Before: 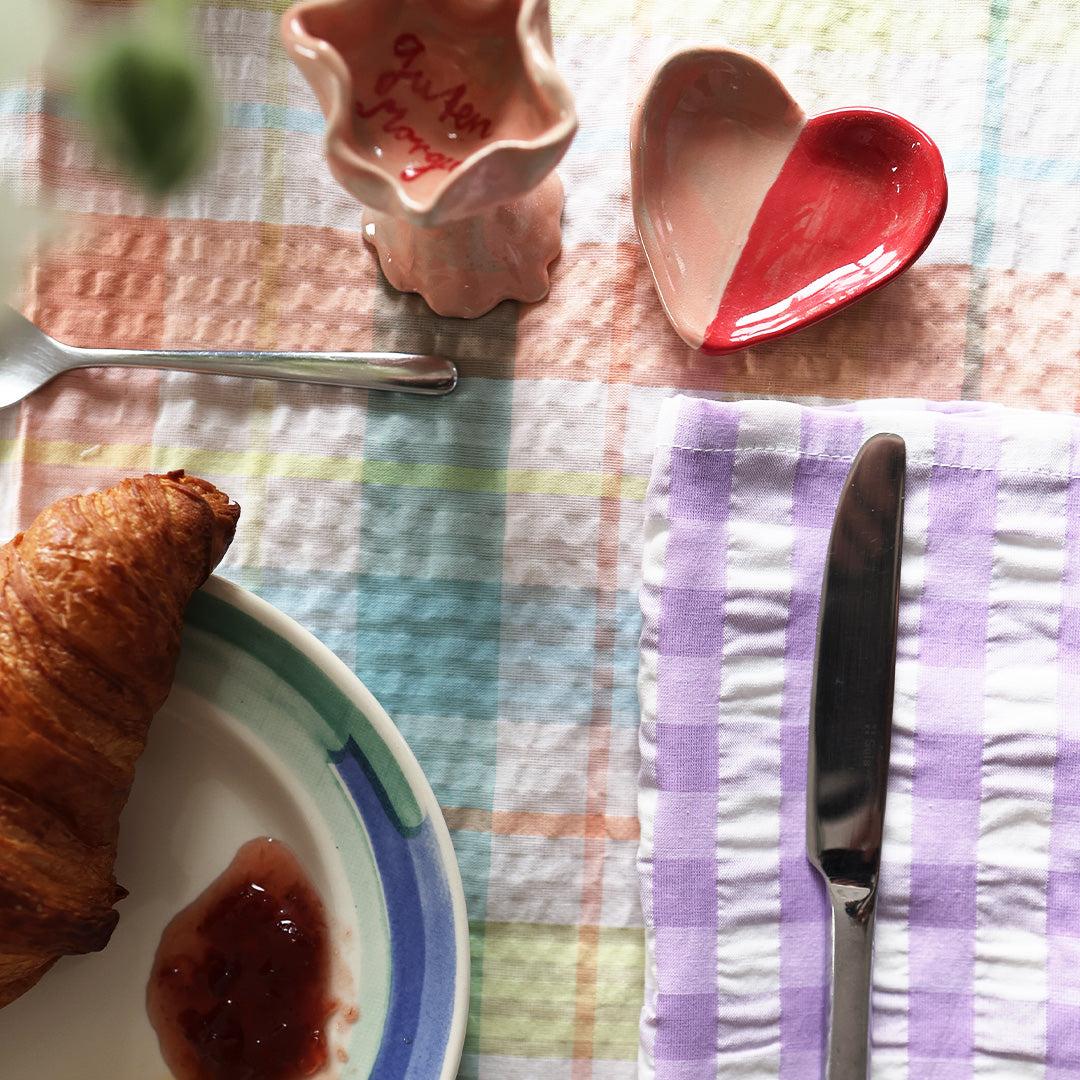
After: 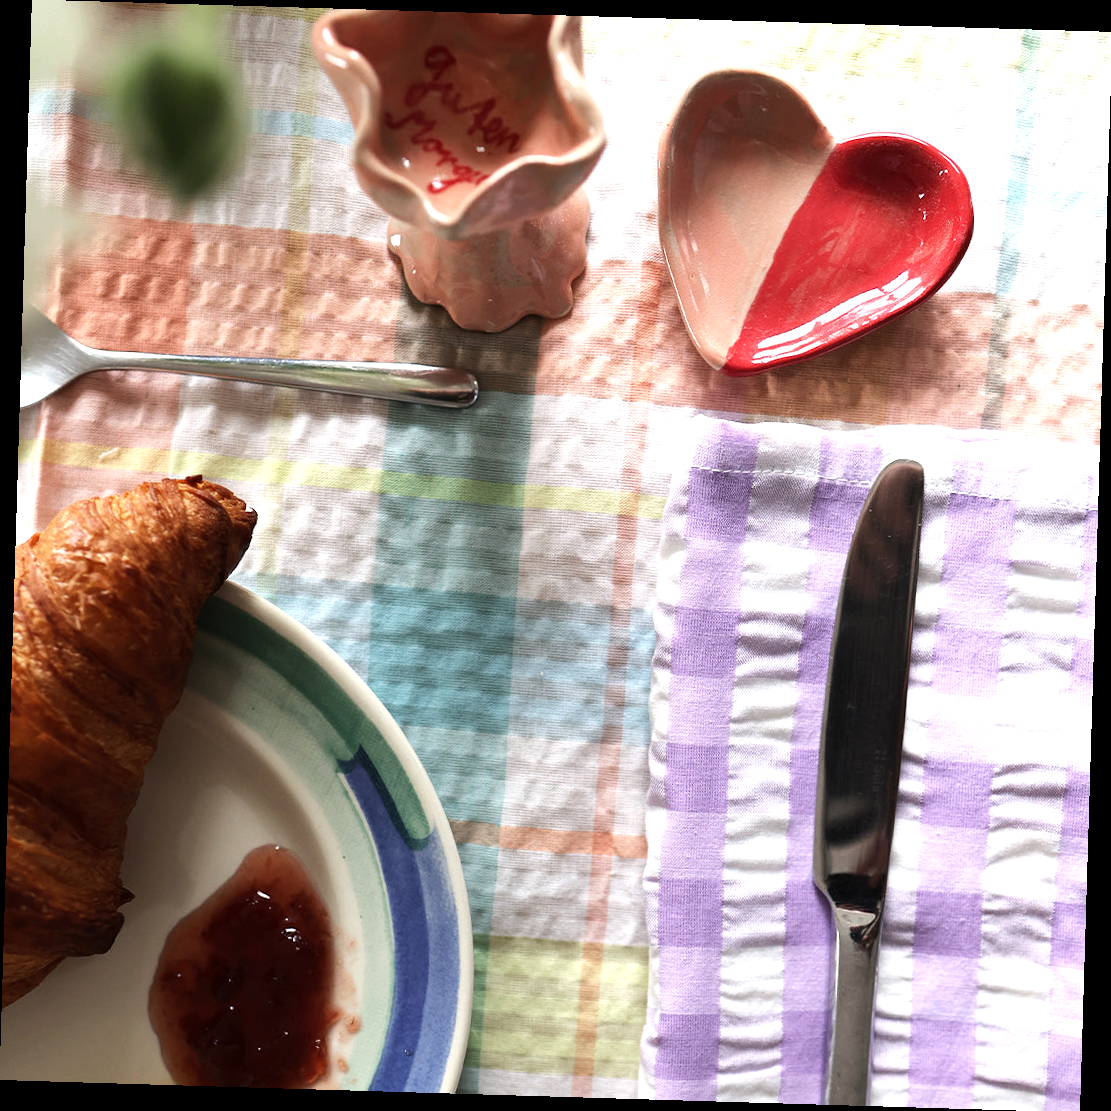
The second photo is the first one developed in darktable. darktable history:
tone equalizer: -8 EV -0.417 EV, -7 EV -0.389 EV, -6 EV -0.333 EV, -5 EV -0.222 EV, -3 EV 0.222 EV, -2 EV 0.333 EV, -1 EV 0.389 EV, +0 EV 0.417 EV, edges refinement/feathering 500, mask exposure compensation -1.57 EV, preserve details no
rotate and perspective: rotation 1.72°, automatic cropping off
